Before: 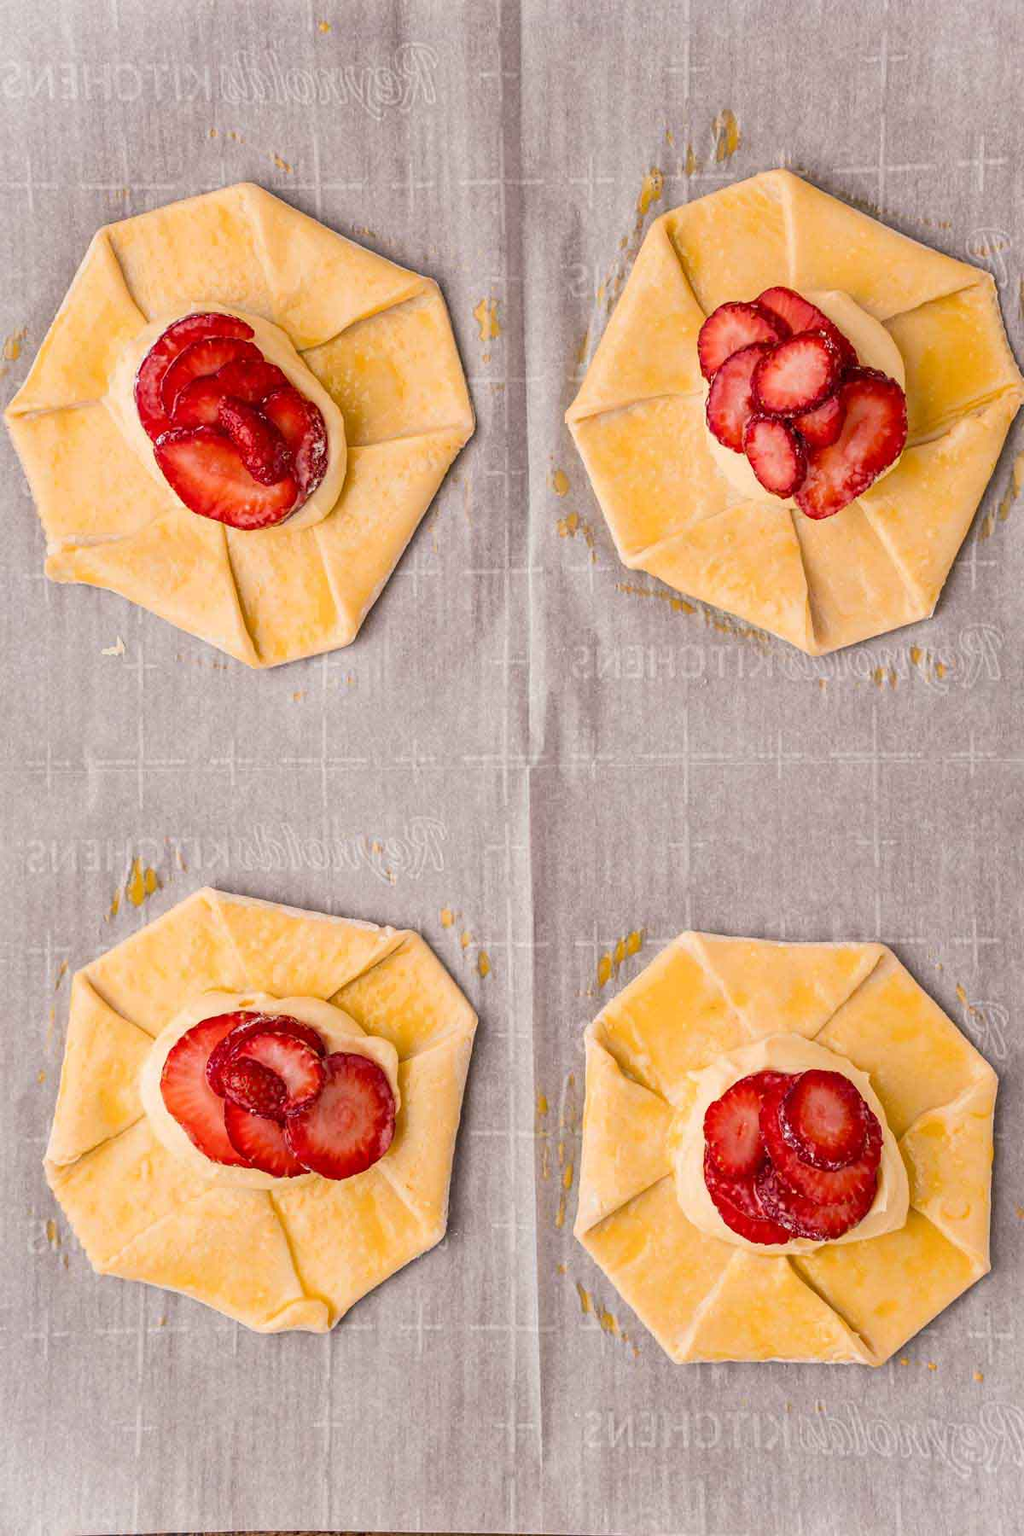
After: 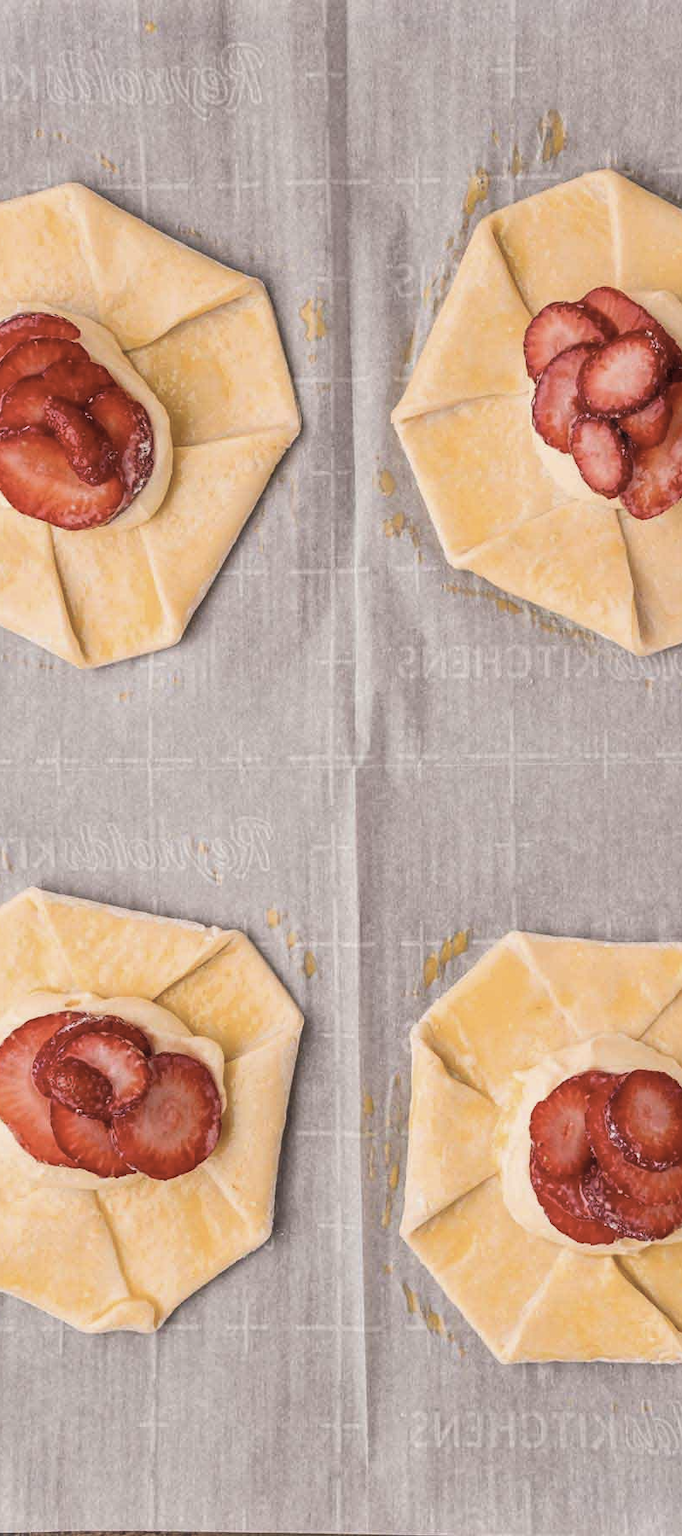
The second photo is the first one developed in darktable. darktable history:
crop: left 17.072%, right 16.217%
contrast brightness saturation: saturation 0.182
haze removal: strength -0.059, compatibility mode true, adaptive false
color correction: highlights b* 0.058, saturation 0.563
